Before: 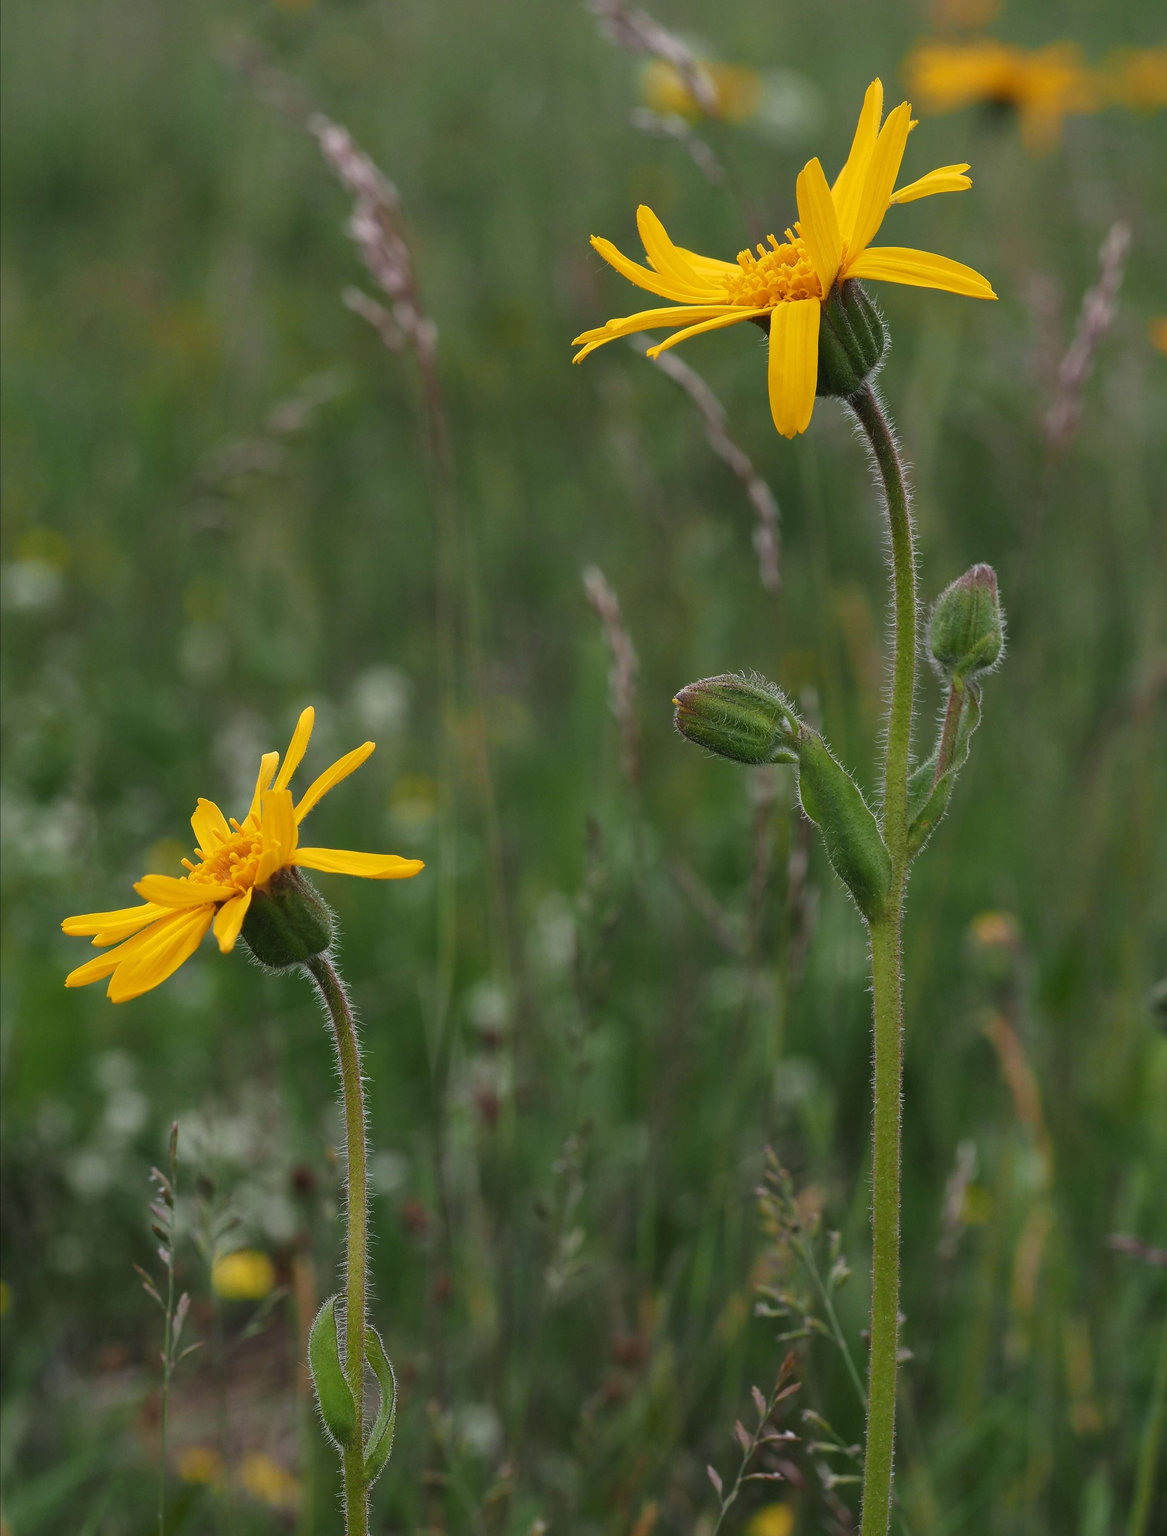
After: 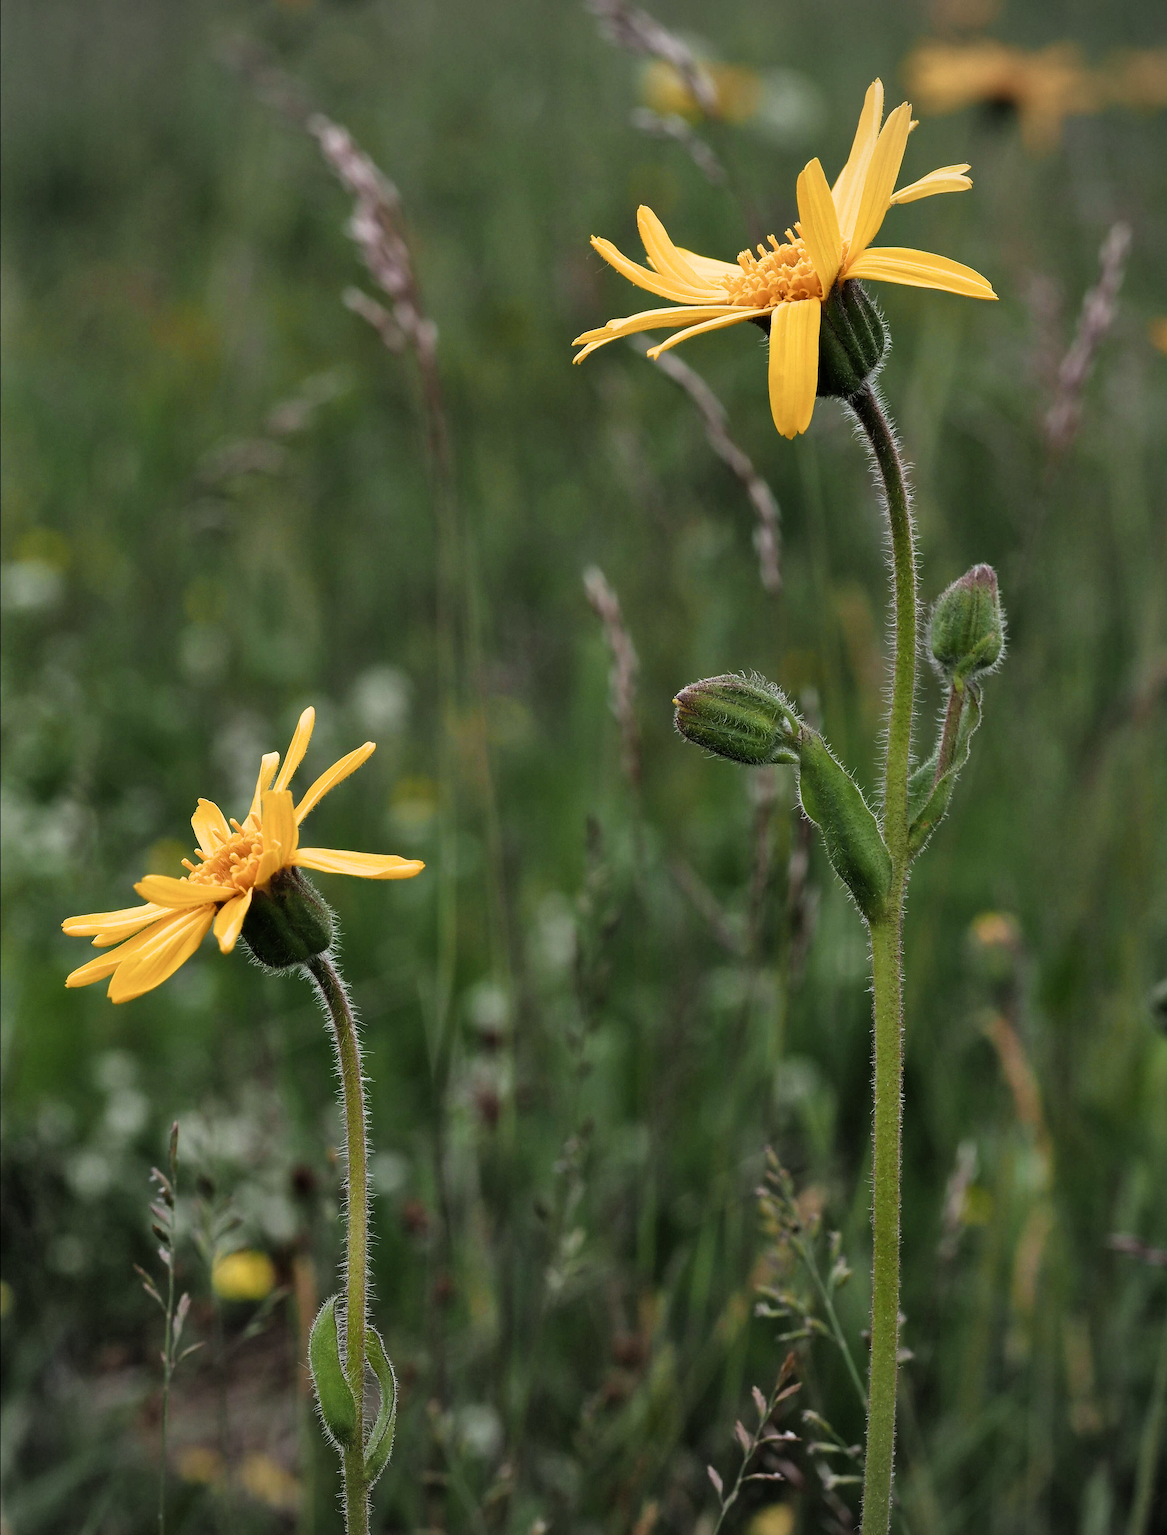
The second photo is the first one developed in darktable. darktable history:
shadows and highlights: shadows 37.46, highlights -27.37, shadows color adjustment 99.15%, highlights color adjustment 0.271%, soften with gaussian
filmic rgb: black relative exposure -8.22 EV, white relative exposure 2.2 EV, target white luminance 99.917%, hardness 7.11, latitude 75.63%, contrast 1.318, highlights saturation mix -1.86%, shadows ↔ highlights balance 30.36%
vignetting: brightness -0.331
